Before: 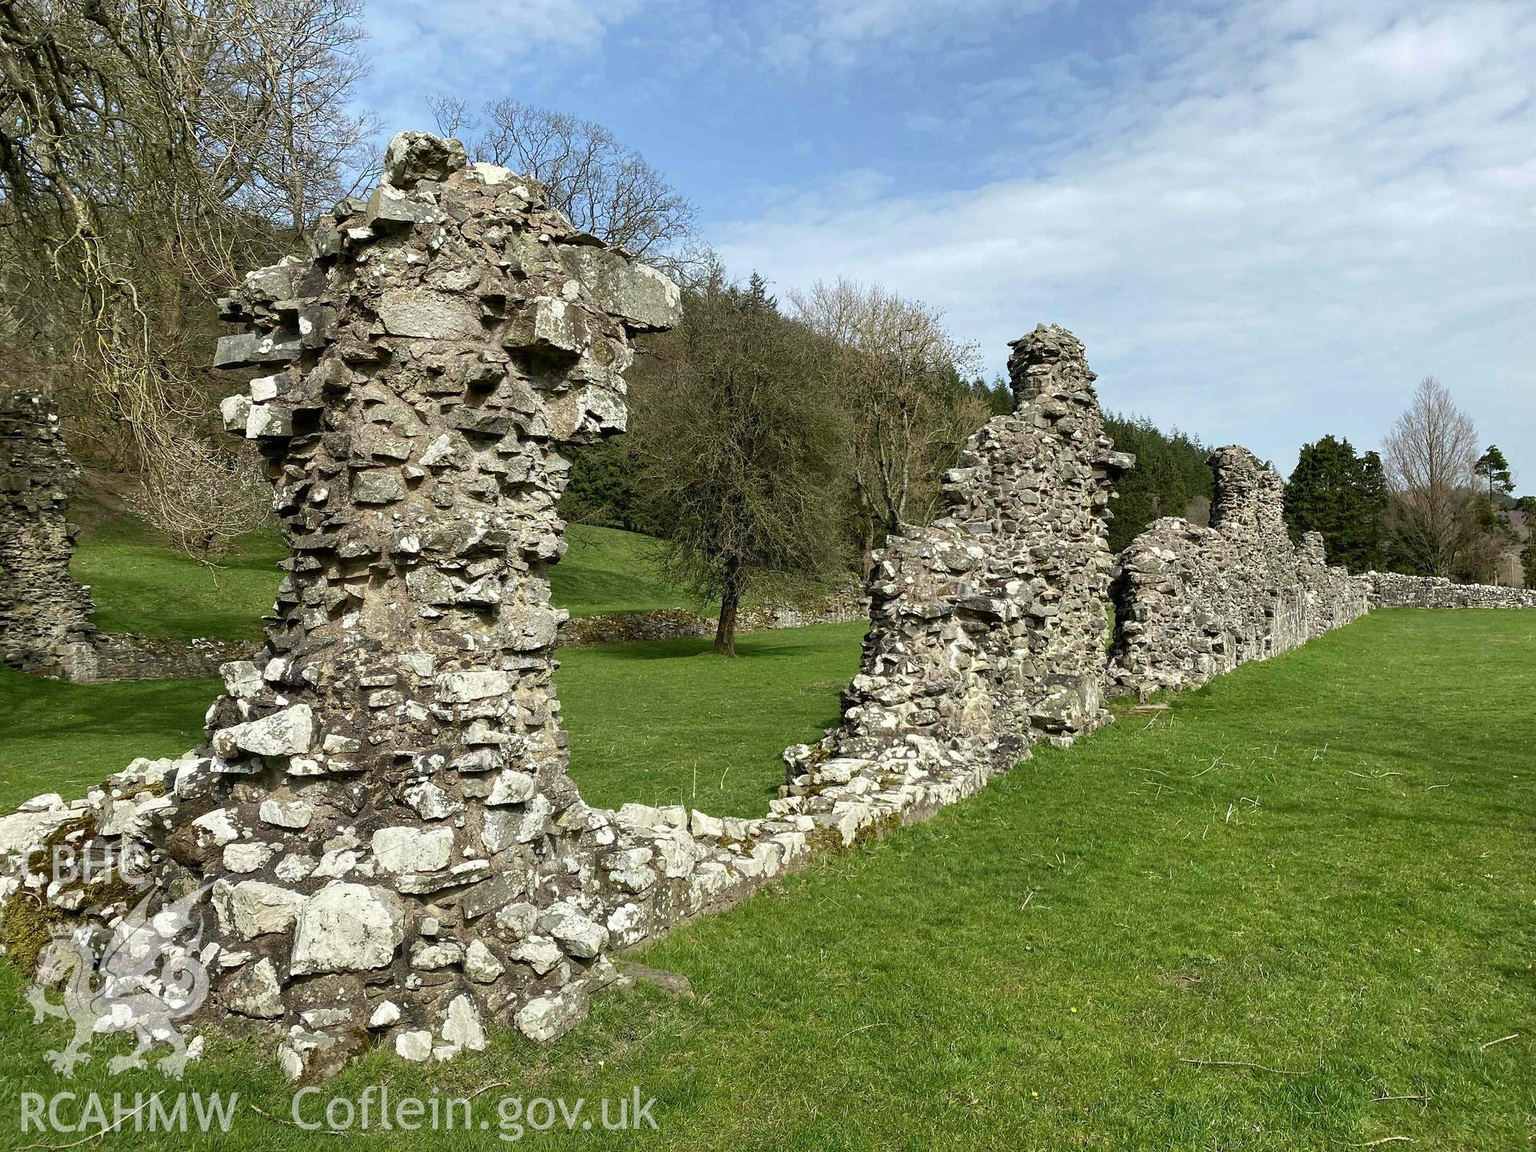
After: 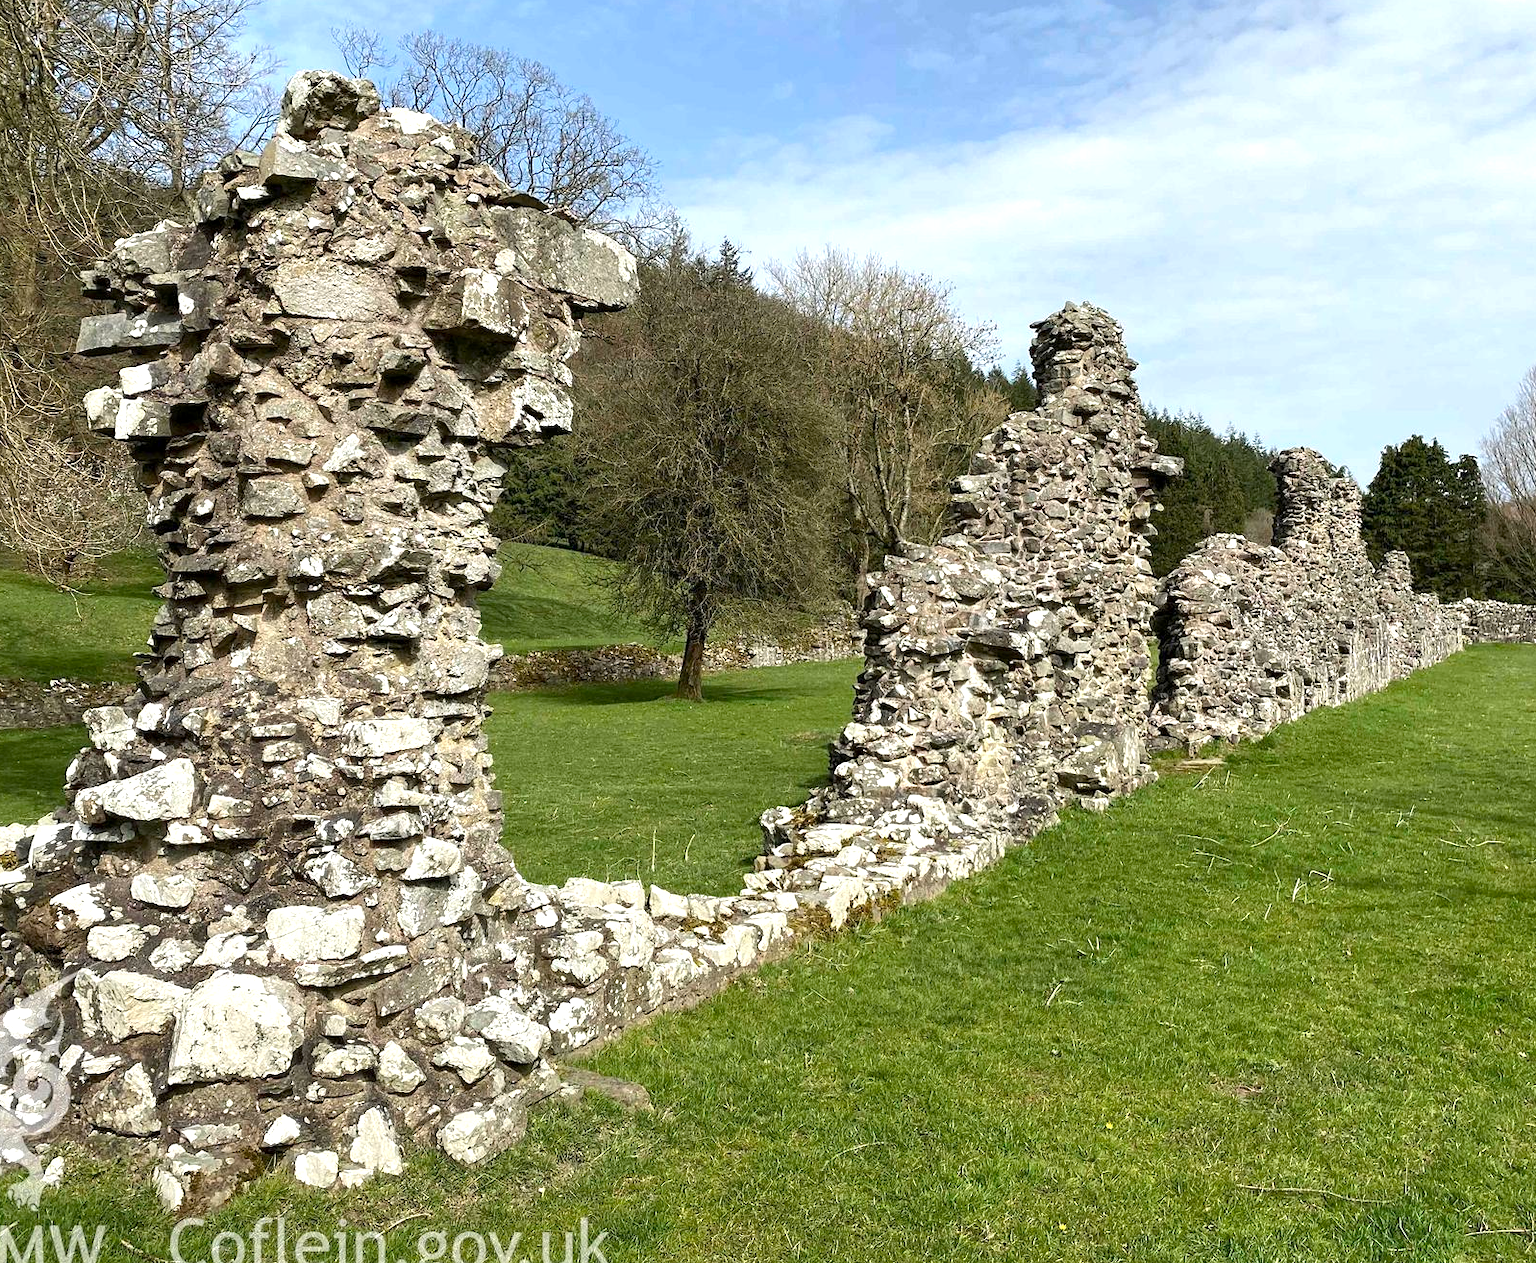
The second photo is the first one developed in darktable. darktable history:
crop: left 9.808%, top 6.329%, right 6.938%, bottom 2.405%
exposure: black level correction 0.001, exposure 0.499 EV, compensate highlight preservation false
